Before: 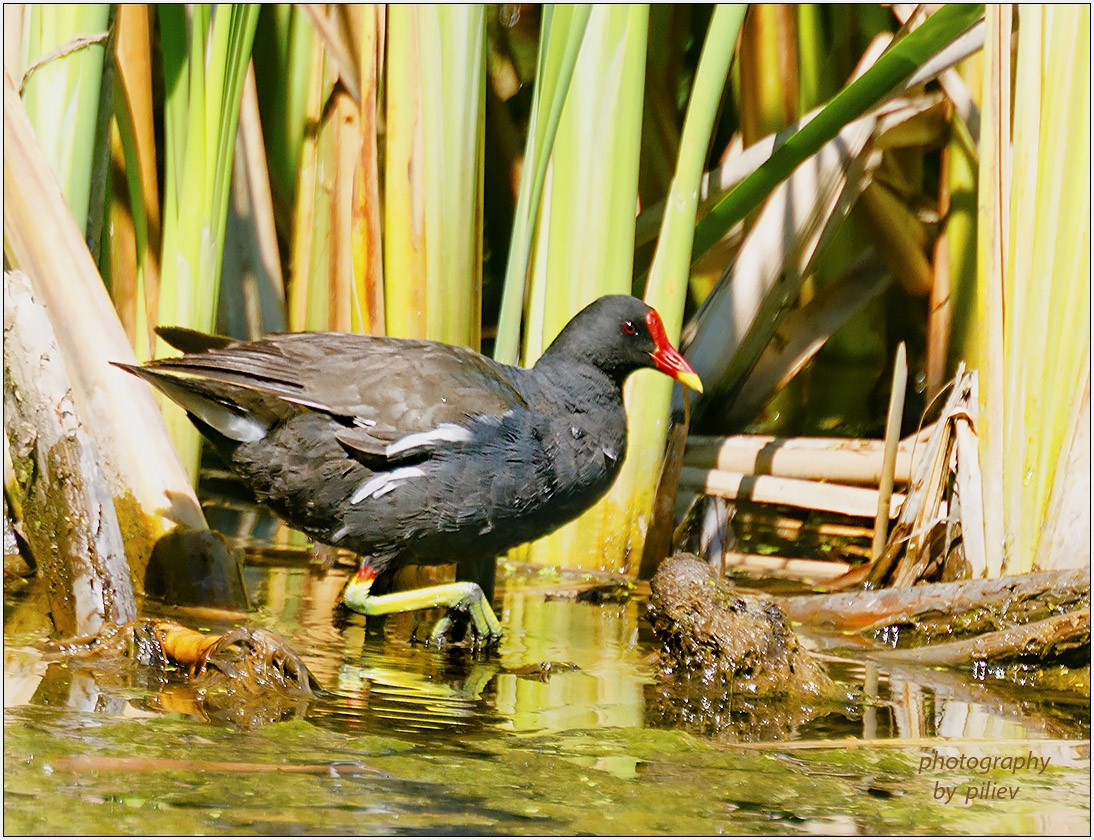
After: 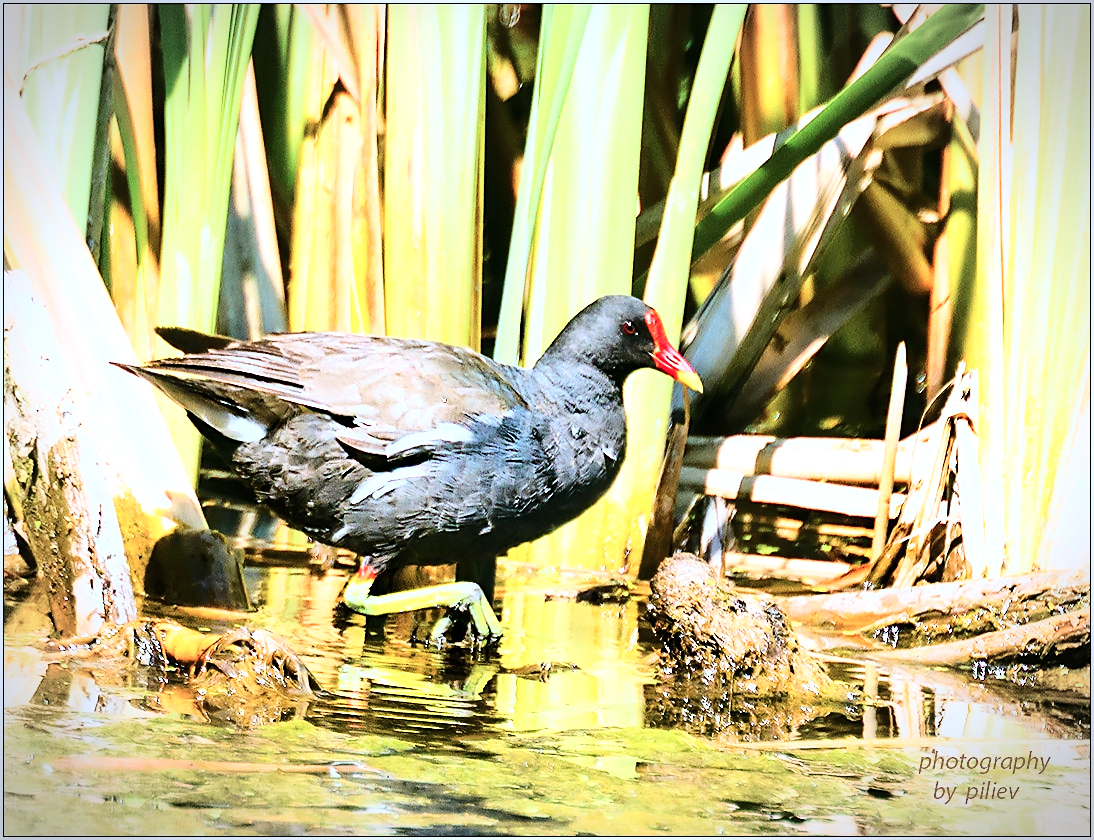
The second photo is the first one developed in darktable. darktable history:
base curve: curves: ch0 [(0, 0) (0.032, 0.037) (0.105, 0.228) (0.435, 0.76) (0.856, 0.983) (1, 1)]
sharpen: radius 1.533, amount 0.373, threshold 1.714
vignetting: fall-off start 80.98%, fall-off radius 61.98%, automatic ratio true, width/height ratio 1.41, dithering 16-bit output
tone equalizer: -8 EV -0.719 EV, -7 EV -0.689 EV, -6 EV -0.602 EV, -5 EV -0.401 EV, -3 EV 0.387 EV, -2 EV 0.6 EV, -1 EV 0.677 EV, +0 EV 0.736 EV, edges refinement/feathering 500, mask exposure compensation -1.57 EV, preserve details no
color correction: highlights a* -1.98, highlights b* -18.26
exposure: exposure 0.166 EV, compensate exposure bias true, compensate highlight preservation false
